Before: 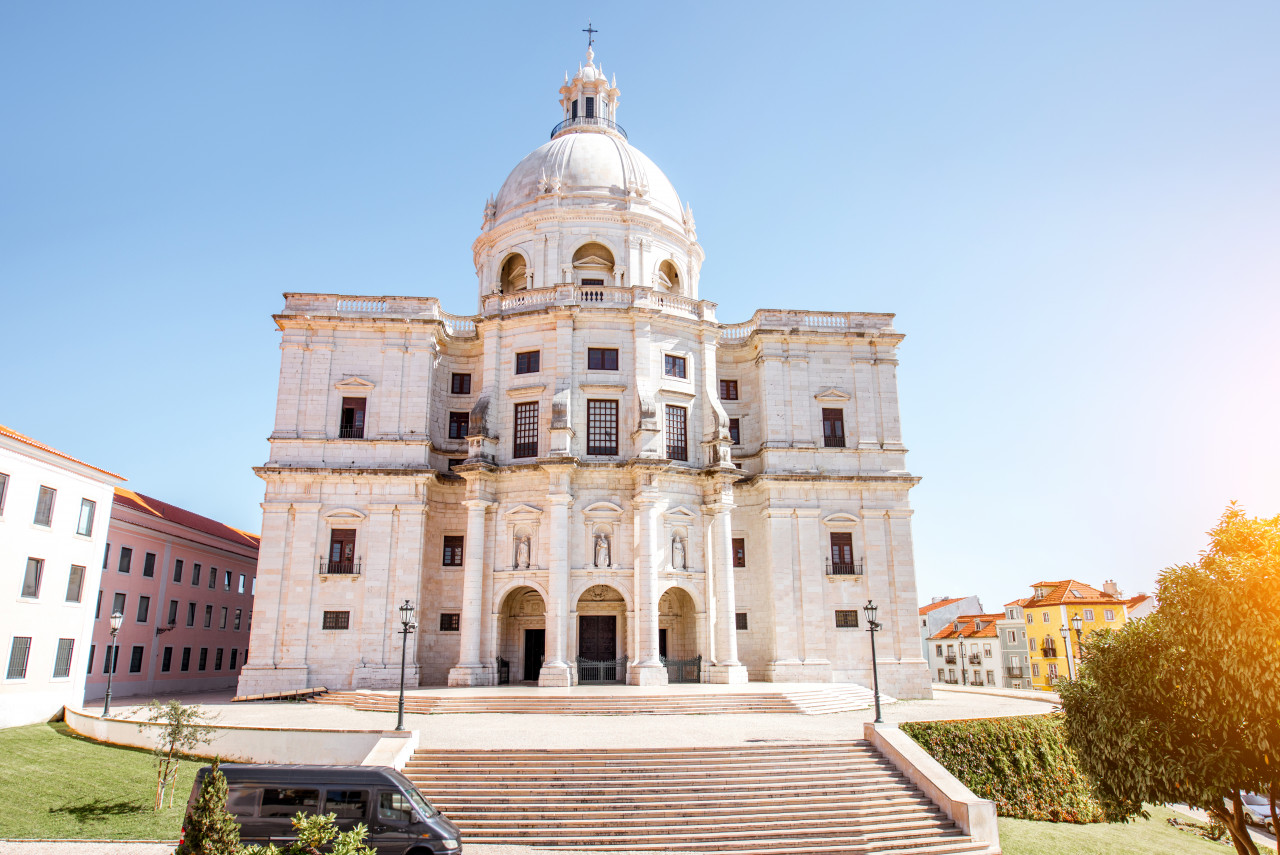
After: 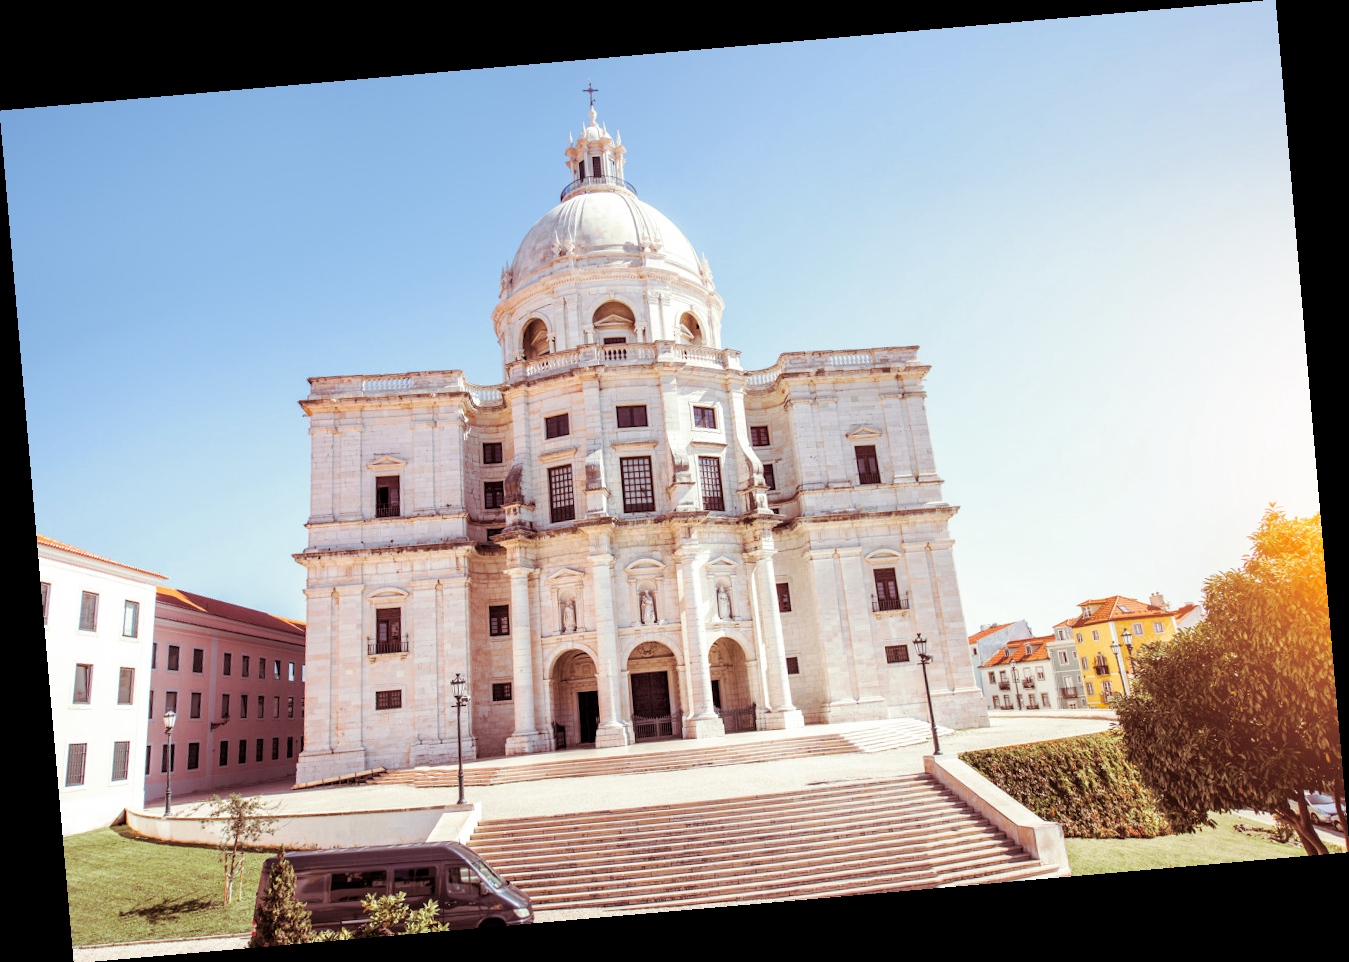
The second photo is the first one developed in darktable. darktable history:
split-toning: on, module defaults
rotate and perspective: rotation -4.98°, automatic cropping off
